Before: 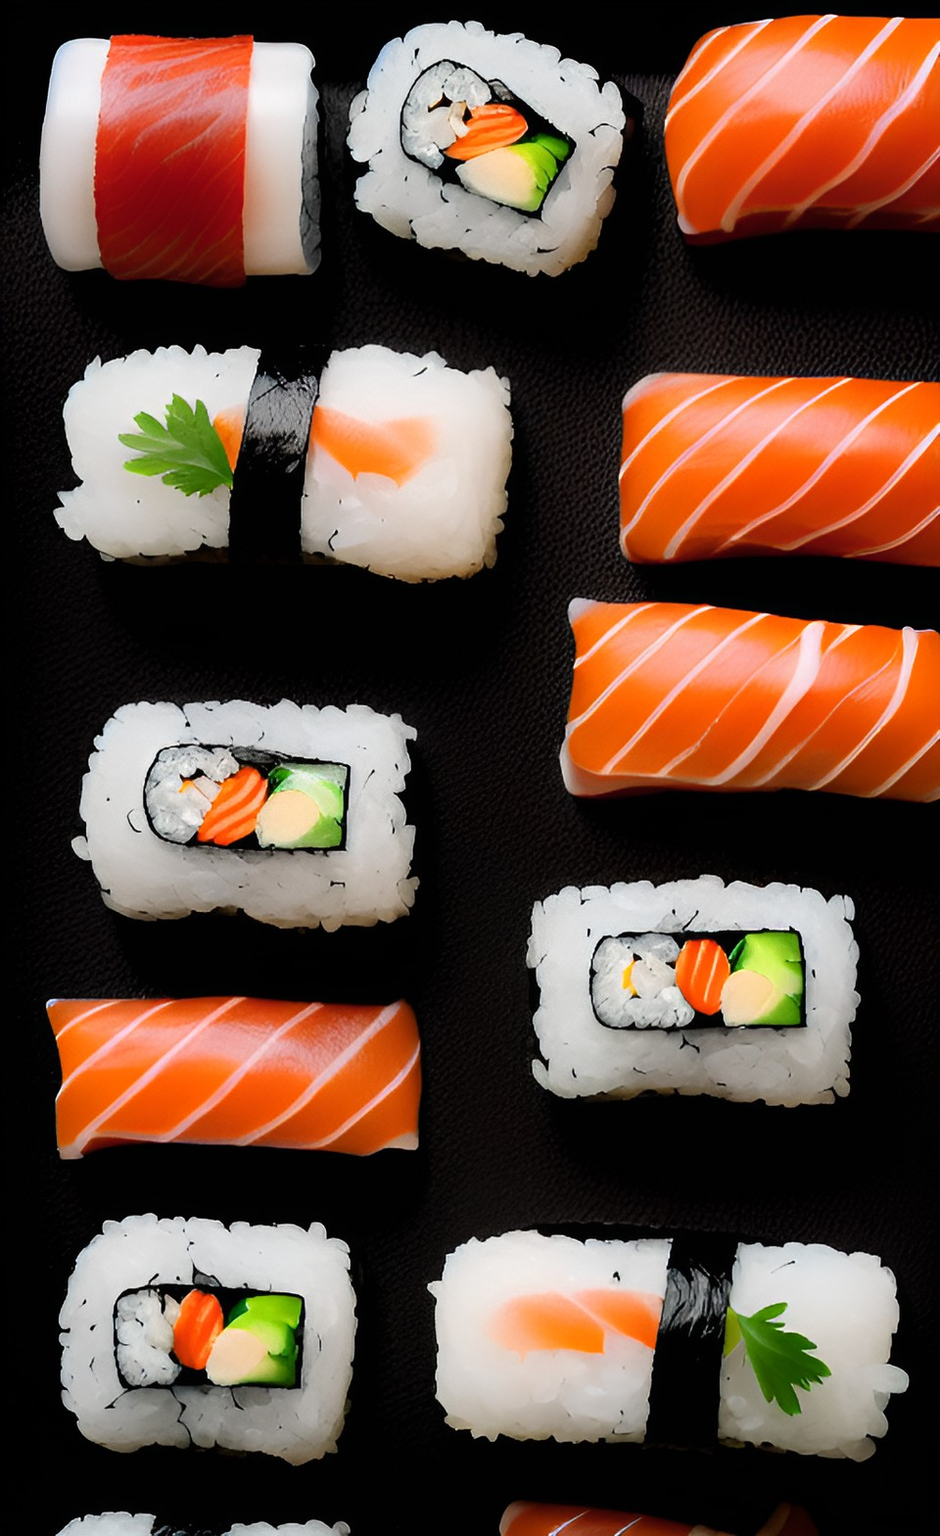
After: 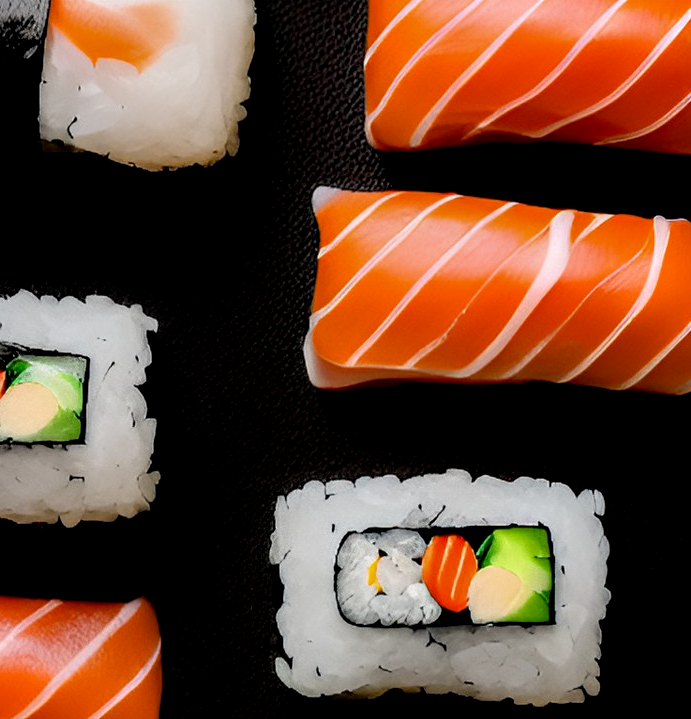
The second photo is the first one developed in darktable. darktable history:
exposure: black level correction 0.007, compensate highlight preservation false
local contrast: detail 130%
crop and rotate: left 27.938%, top 27.046%, bottom 27.046%
